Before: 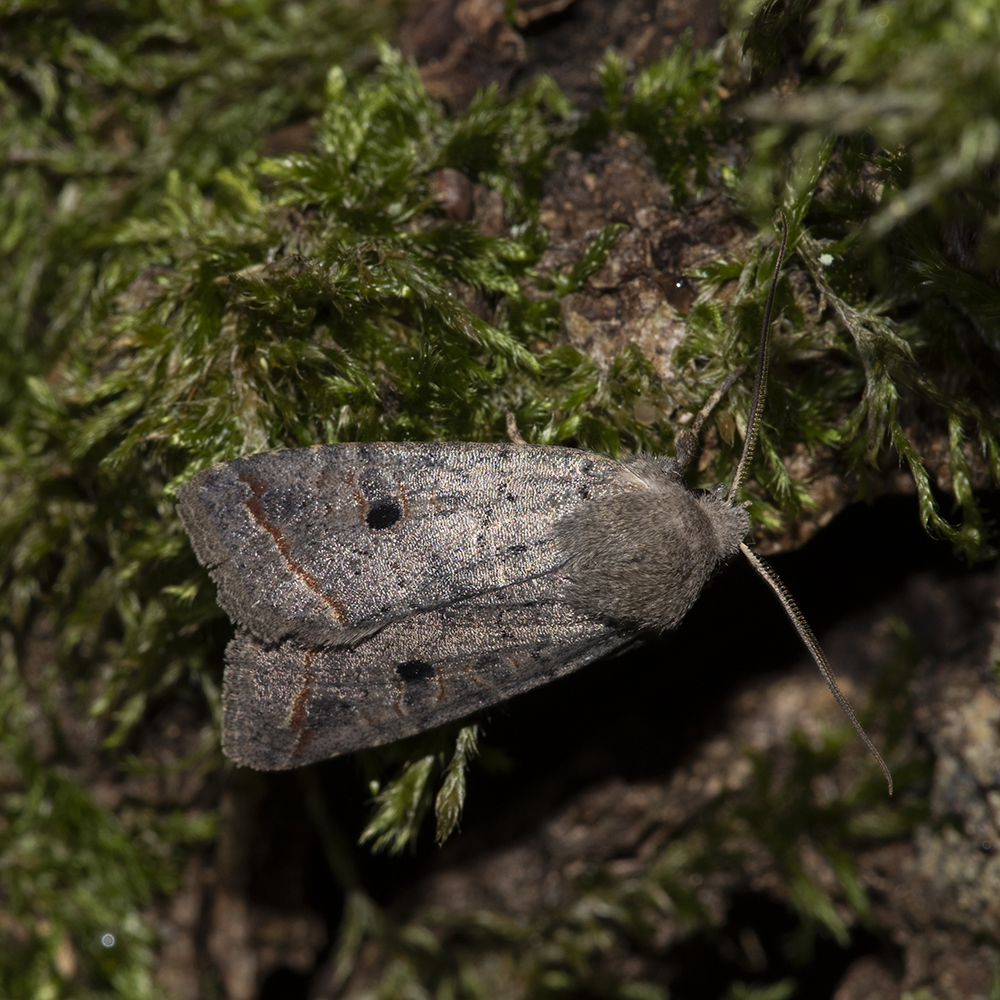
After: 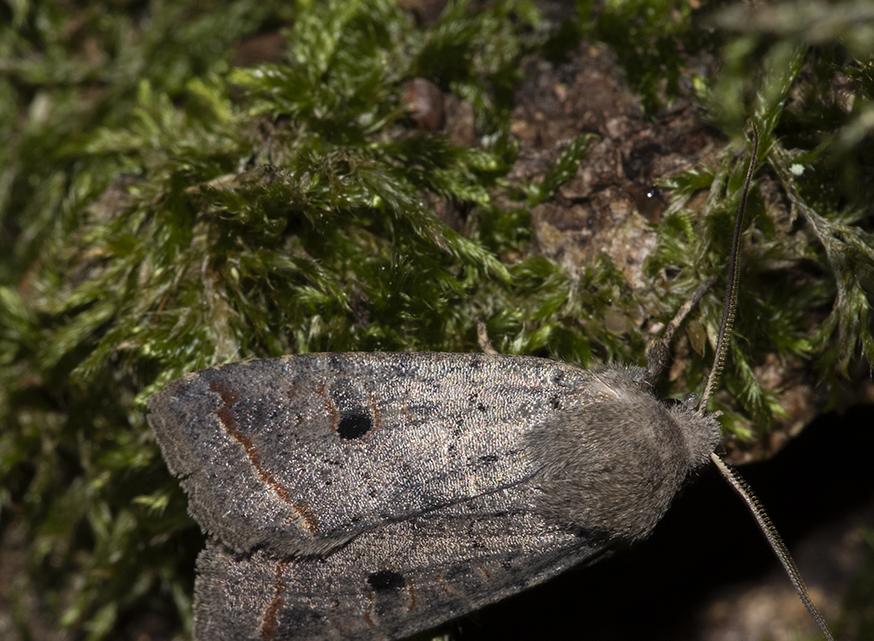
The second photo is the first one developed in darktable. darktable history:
crop: left 2.93%, top 9.016%, right 9.653%, bottom 26.858%
